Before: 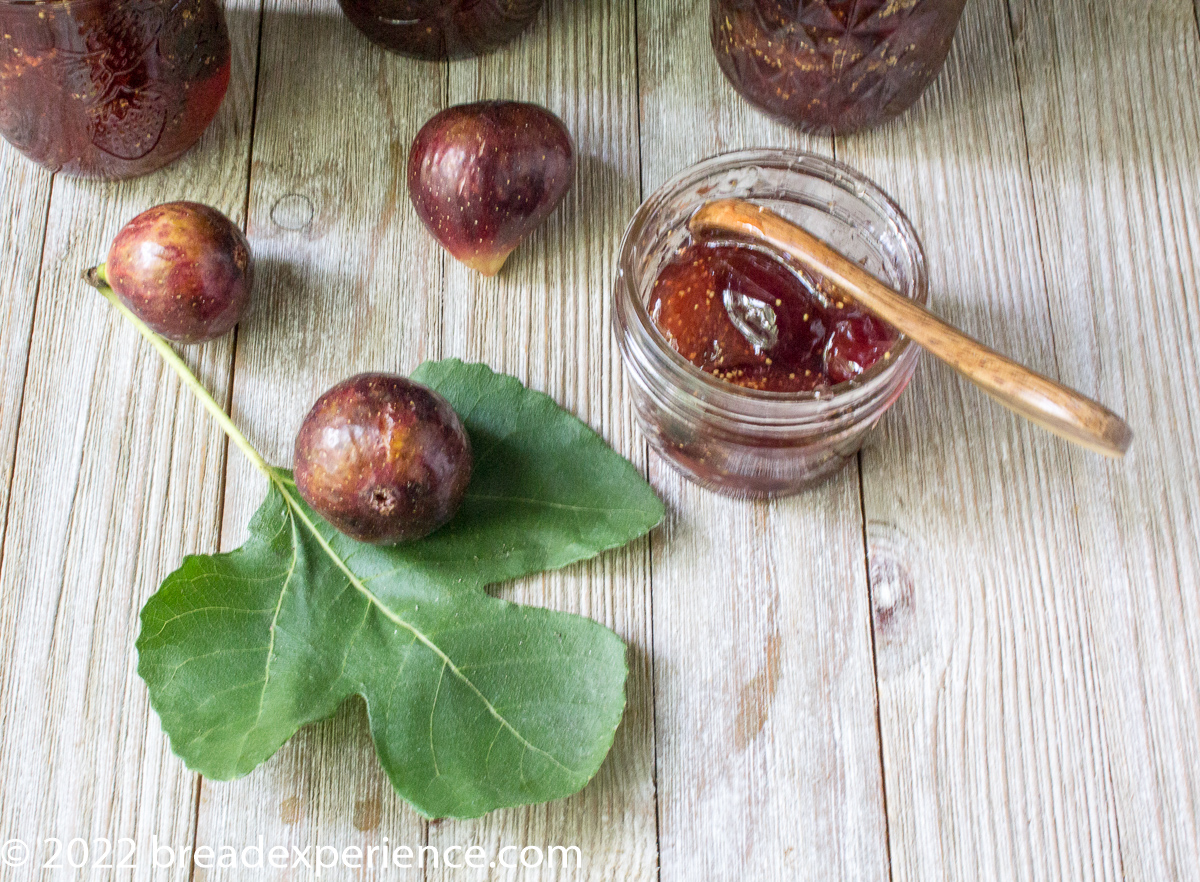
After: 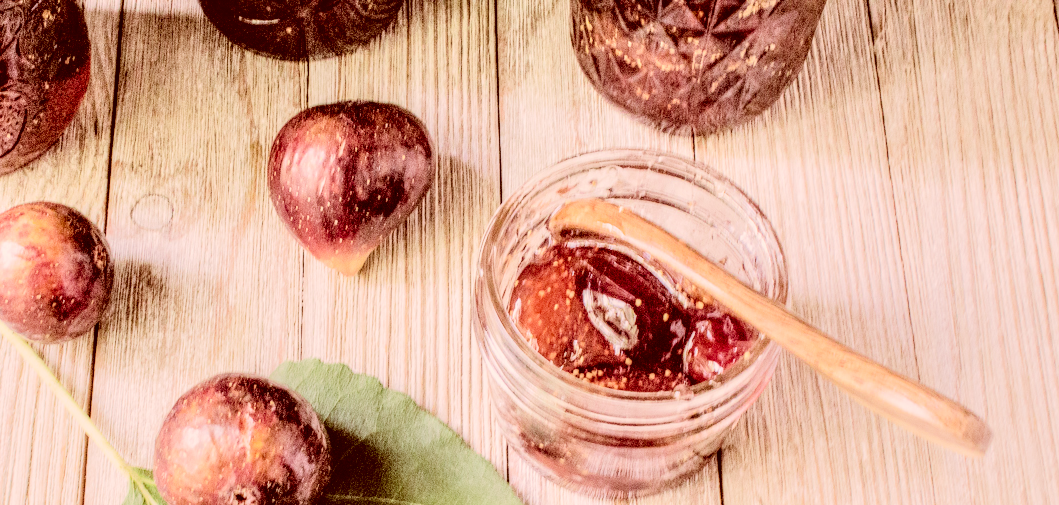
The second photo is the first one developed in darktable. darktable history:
crop and rotate: left 11.731%, bottom 42.676%
contrast brightness saturation: contrast 0.14, brightness 0.224
local contrast: highlights 21%, shadows 69%, detail 170%
filmic rgb: black relative exposure -7.17 EV, white relative exposure 5.34 EV, threshold 2.98 EV, hardness 3.02, enable highlight reconstruction true
color correction: highlights a* 9.52, highlights b* 8.55, shadows a* 39.38, shadows b* 39.43, saturation 0.774
tone equalizer: -7 EV 0.143 EV, -6 EV 0.614 EV, -5 EV 1.19 EV, -4 EV 1.34 EV, -3 EV 1.12 EV, -2 EV 0.6 EV, -1 EV 0.167 EV, edges refinement/feathering 500, mask exposure compensation -1.57 EV, preserve details no
